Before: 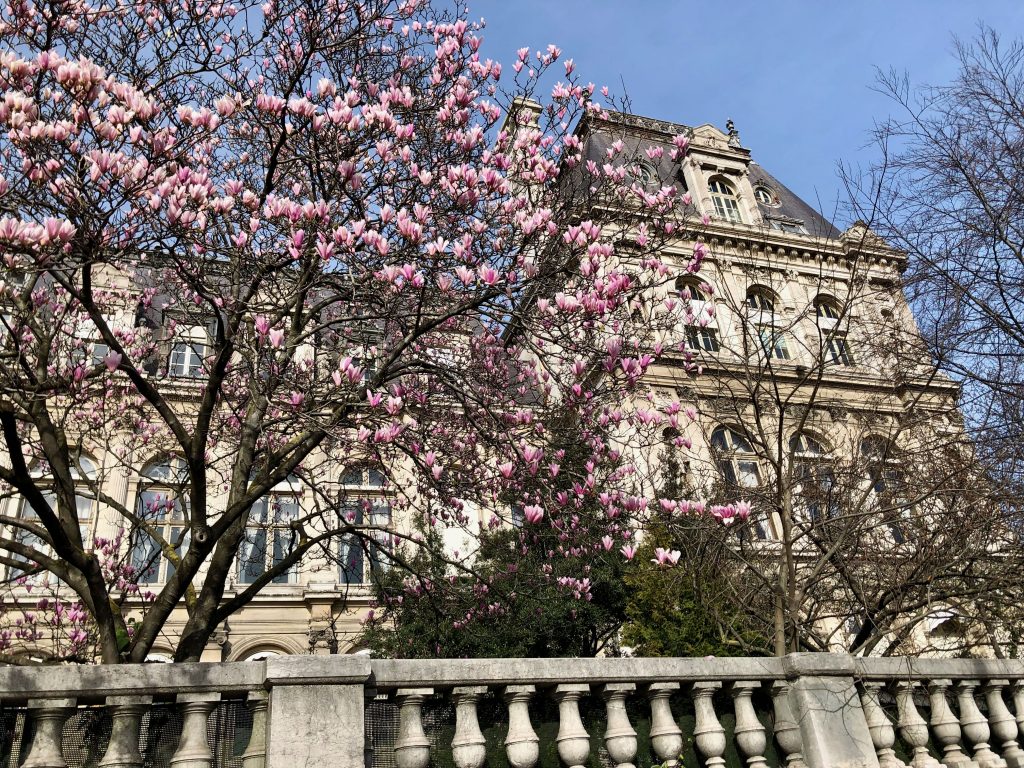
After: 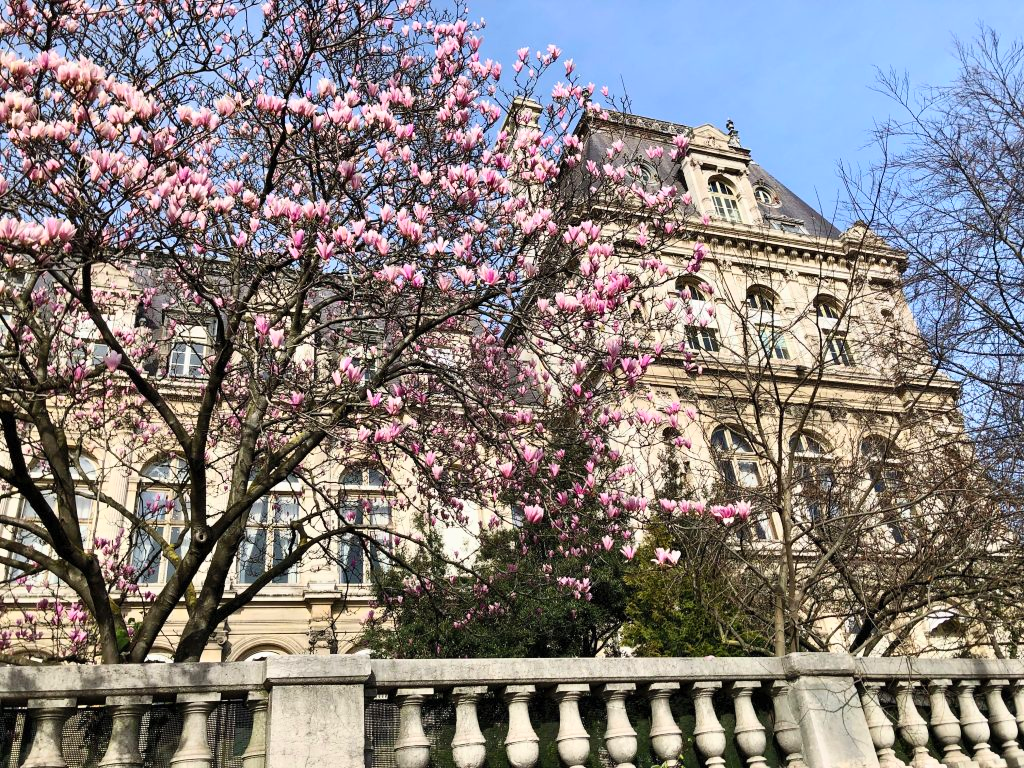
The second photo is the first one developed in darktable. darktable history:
contrast brightness saturation: contrast 0.196, brightness 0.163, saturation 0.219
